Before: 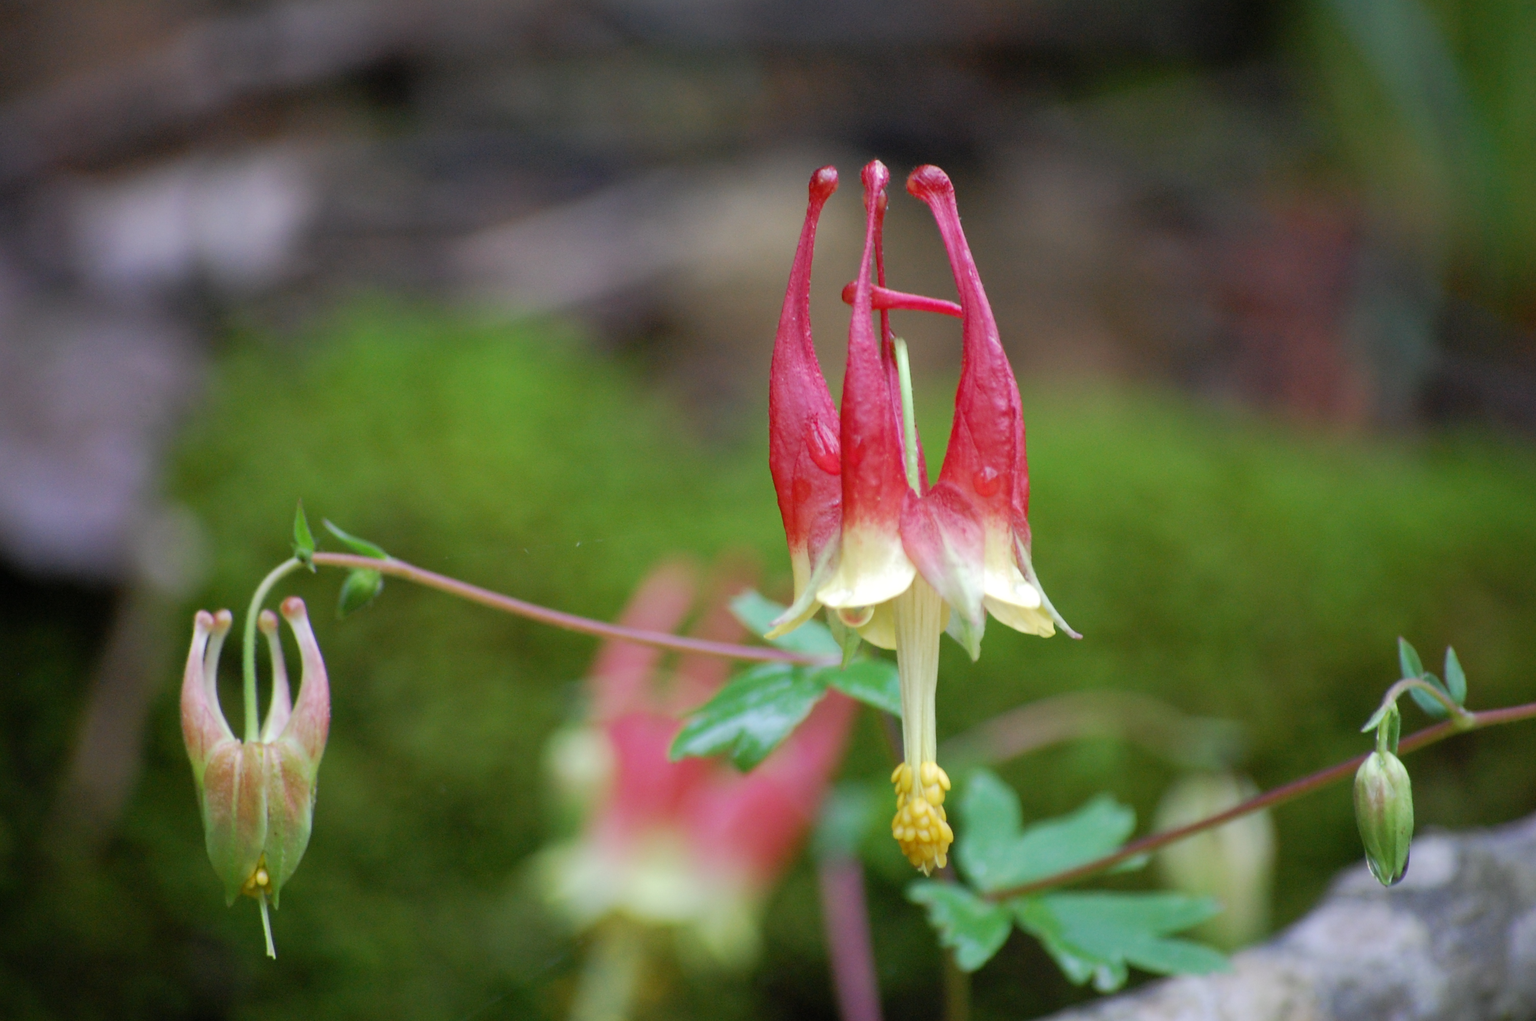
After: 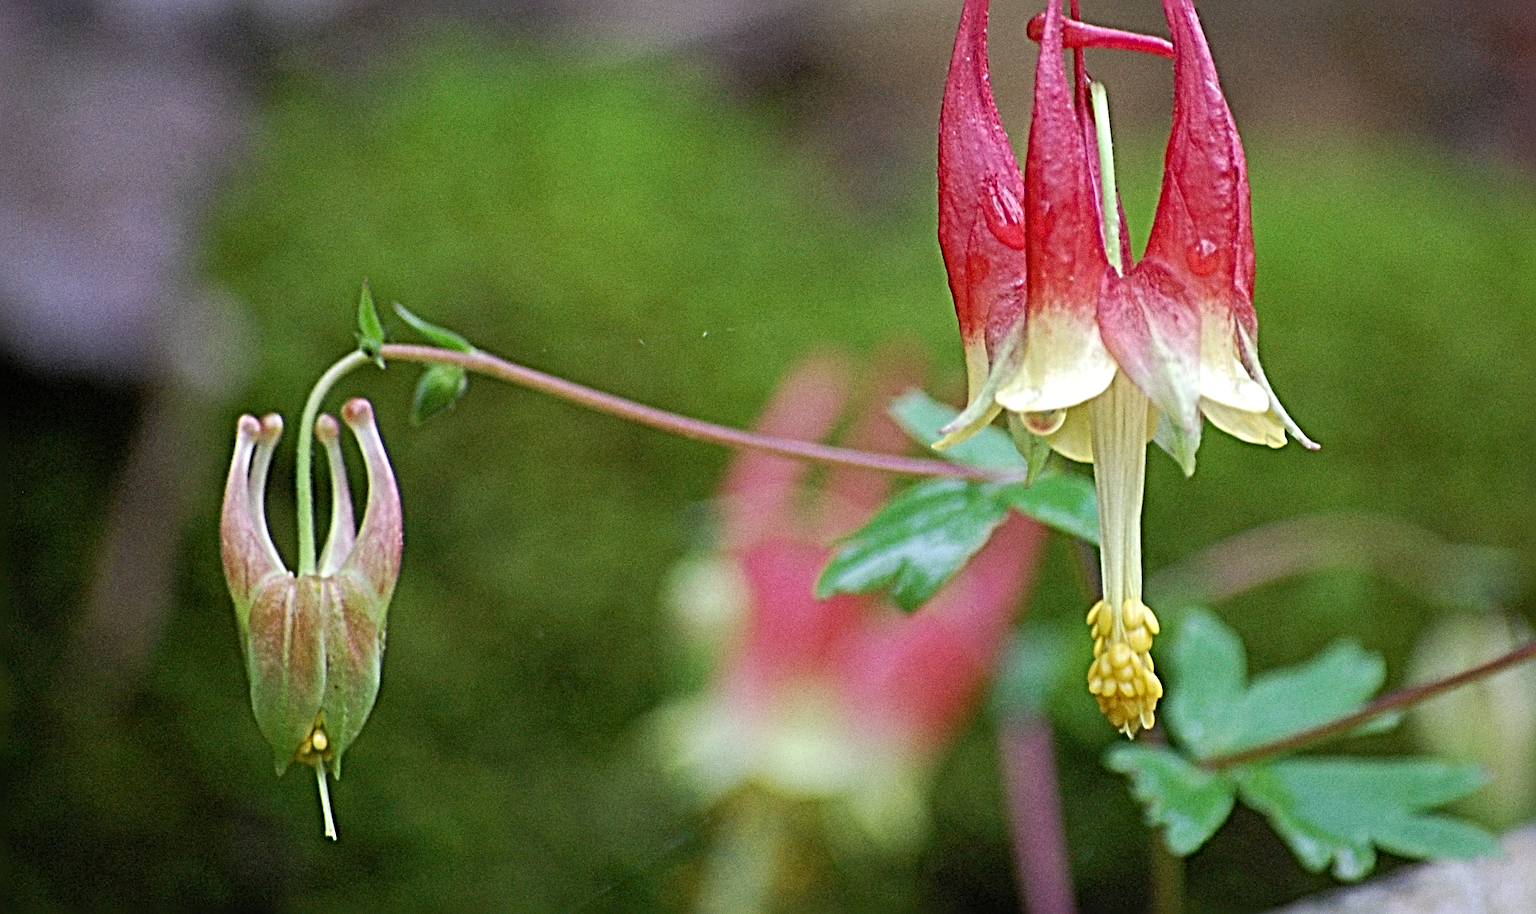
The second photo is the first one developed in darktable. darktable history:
sharpen: radius 6.3, amount 1.8, threshold 0
grain: coarseness 0.09 ISO, strength 40%
crop: top 26.531%, right 17.959%
